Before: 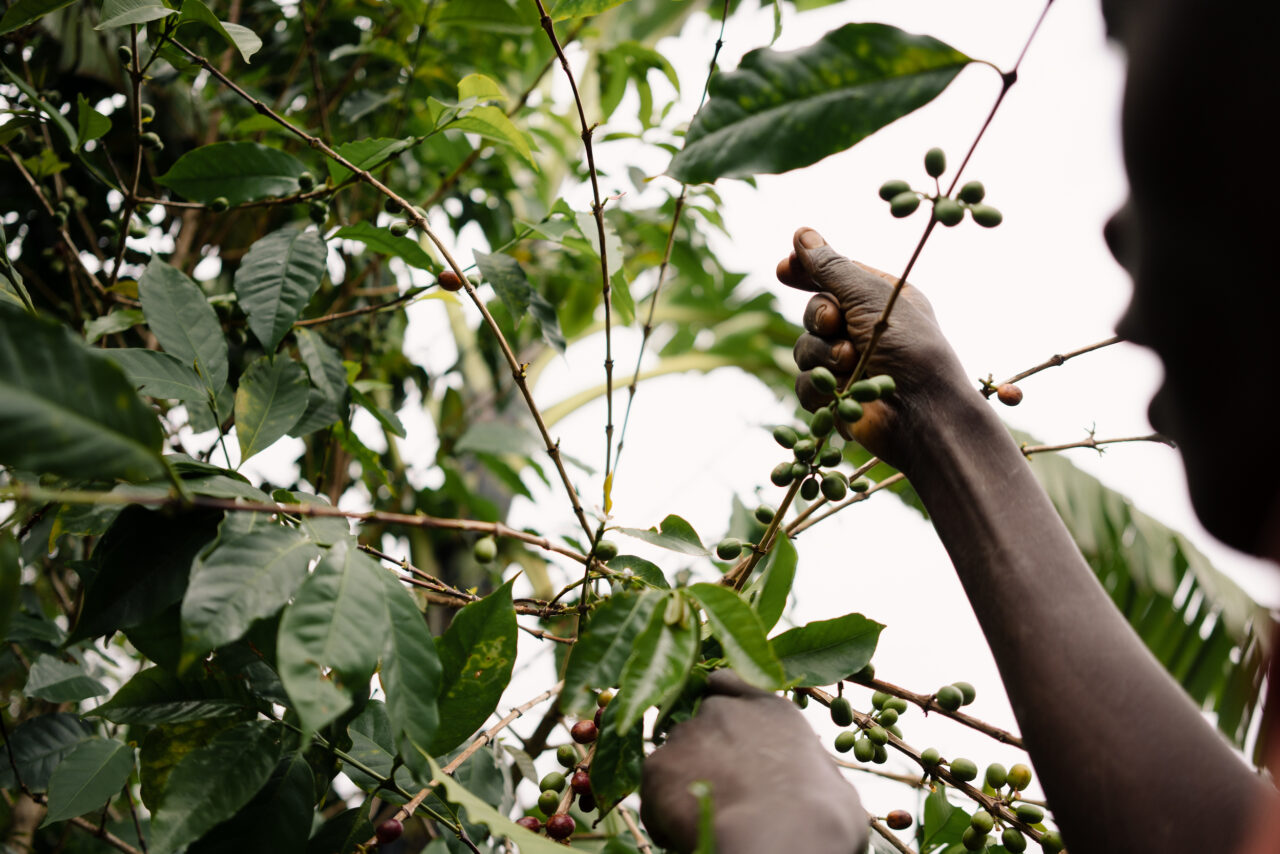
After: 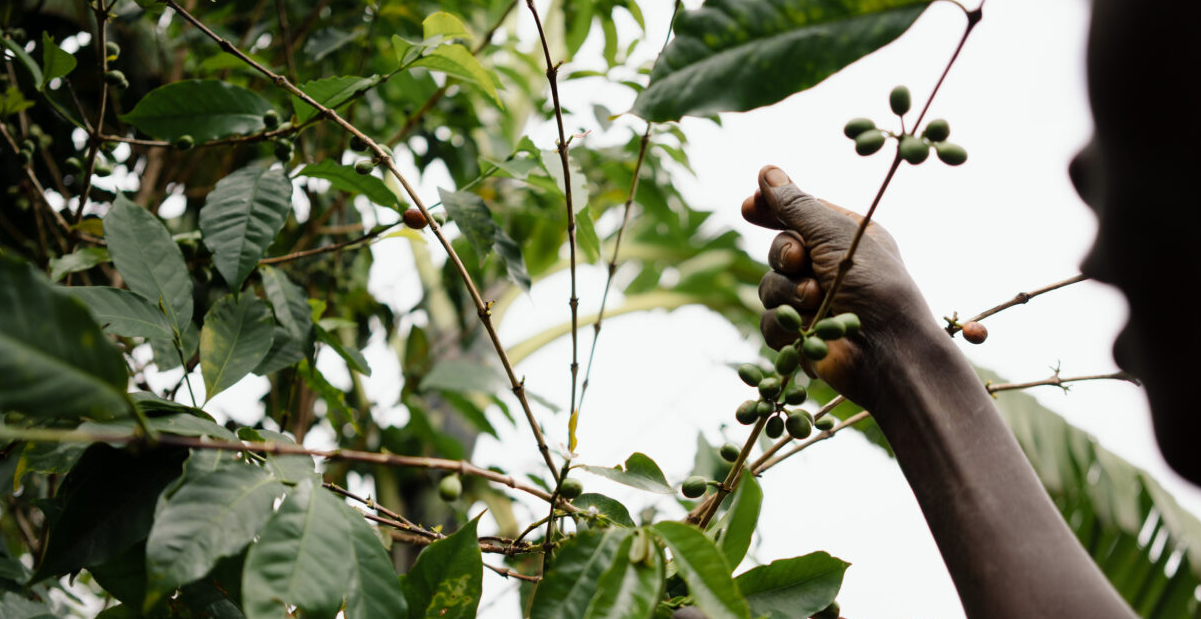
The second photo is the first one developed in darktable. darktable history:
crop: left 2.737%, top 7.287%, right 3.421%, bottom 20.179%
white balance: red 0.978, blue 0.999
